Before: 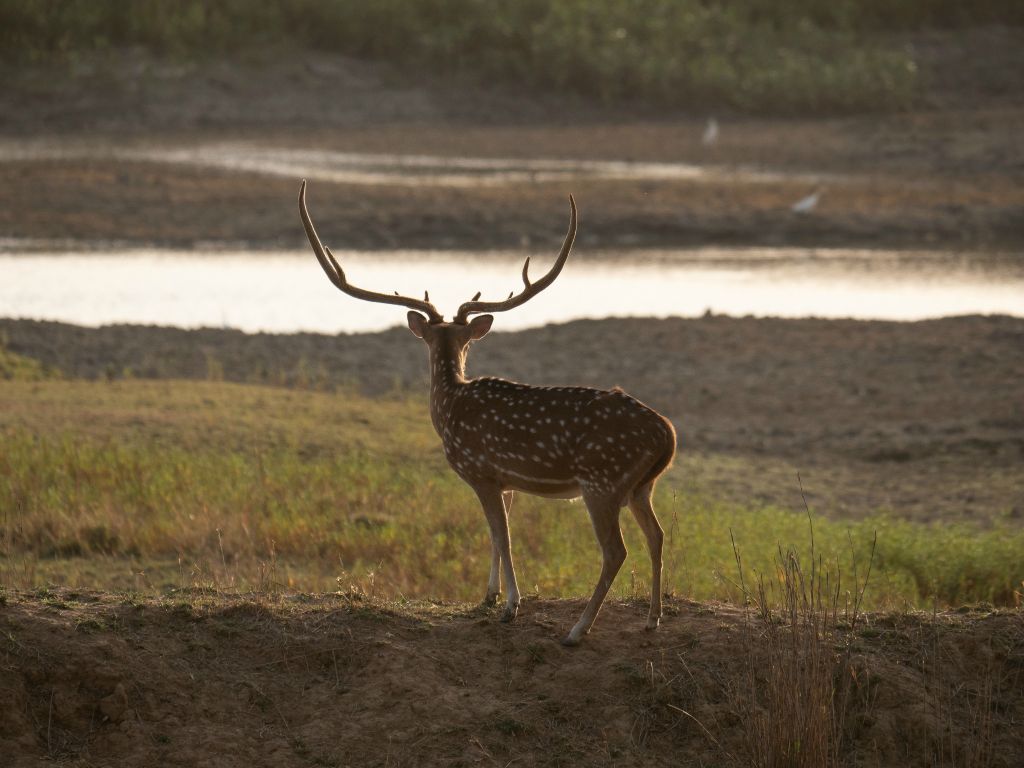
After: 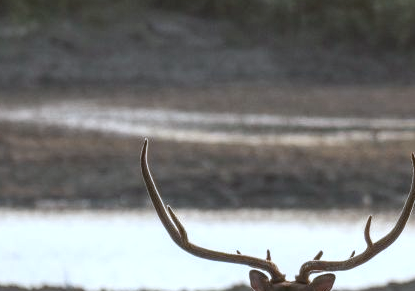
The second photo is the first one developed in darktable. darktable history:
exposure: black level correction 0, compensate exposure bias true, compensate highlight preservation false
color calibration: illuminant as shot in camera, x 0.378, y 0.381, temperature 4093.13 K, saturation algorithm version 1 (2020)
local contrast: highlights 61%, detail 143%, midtone range 0.428
crop: left 15.452%, top 5.459%, right 43.956%, bottom 56.62%
